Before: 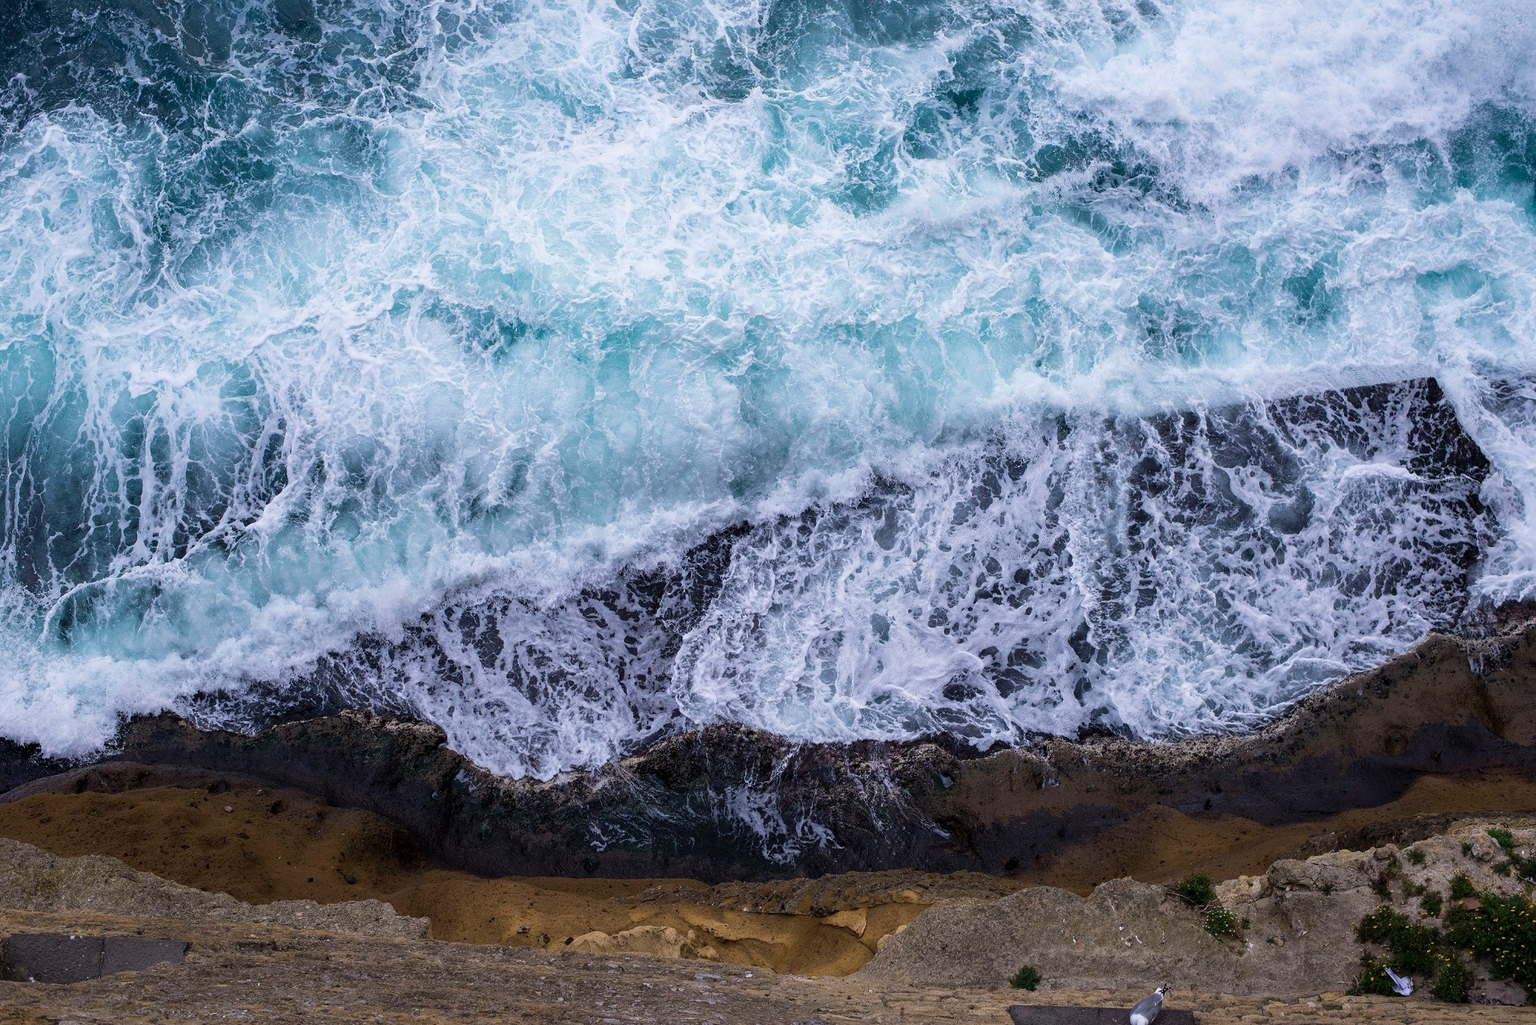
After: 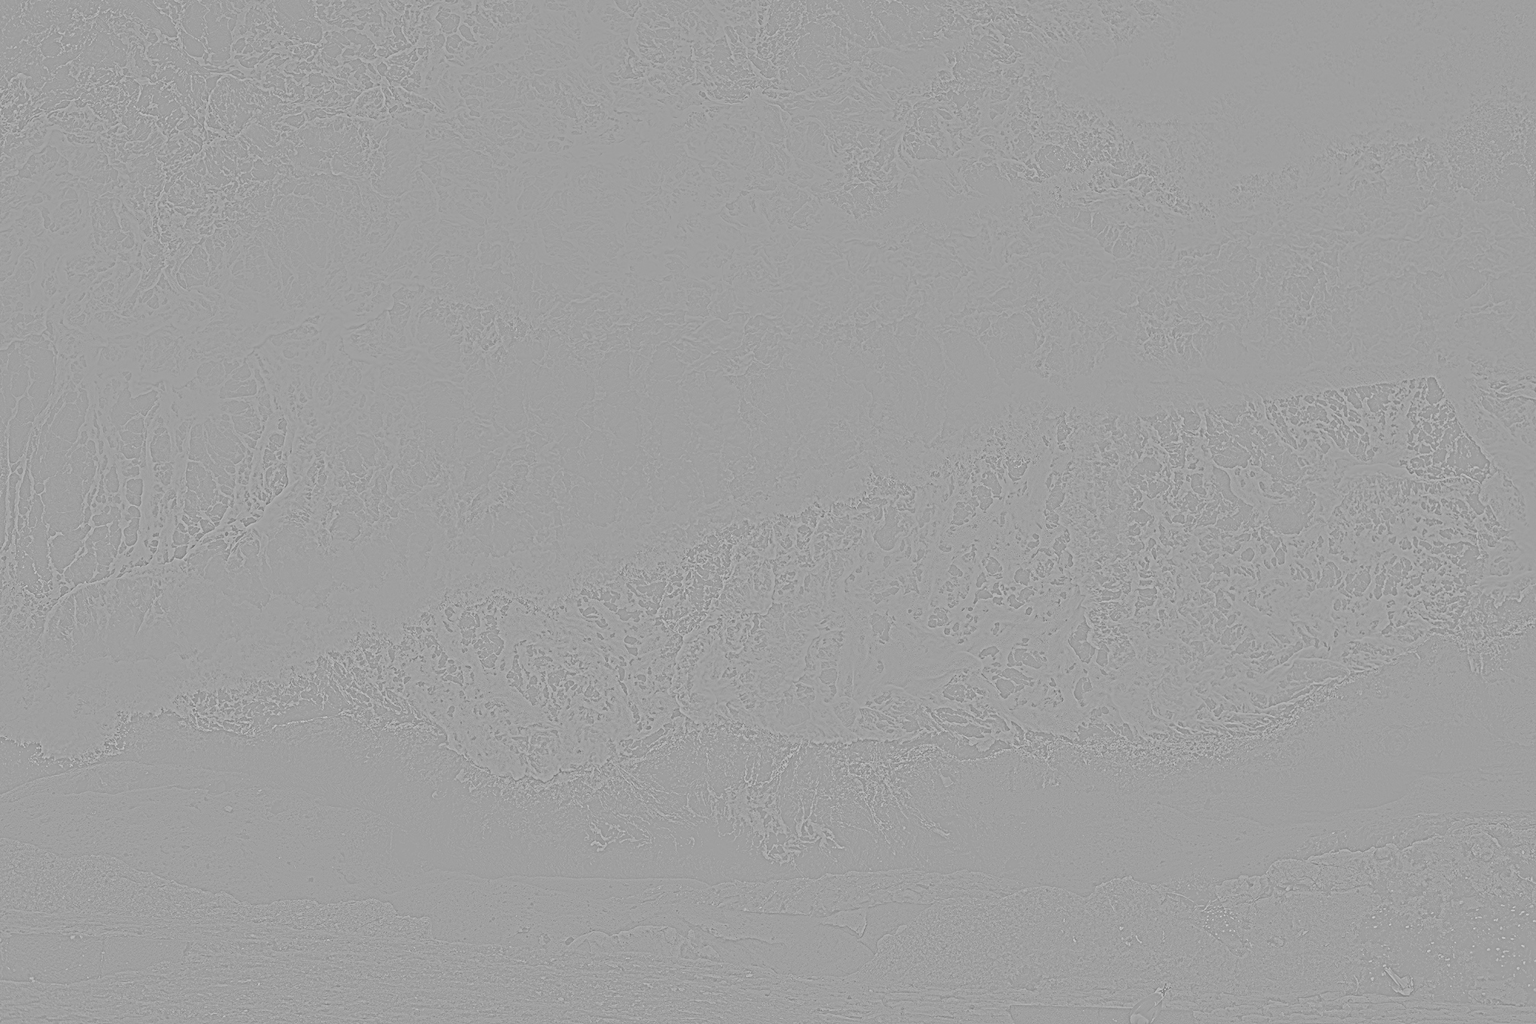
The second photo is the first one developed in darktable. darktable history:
base curve: curves: ch0 [(0, 0) (0.028, 0.03) (0.121, 0.232) (0.46, 0.748) (0.859, 0.968) (1, 1)]
highpass: sharpness 5.84%, contrast boost 8.44%
